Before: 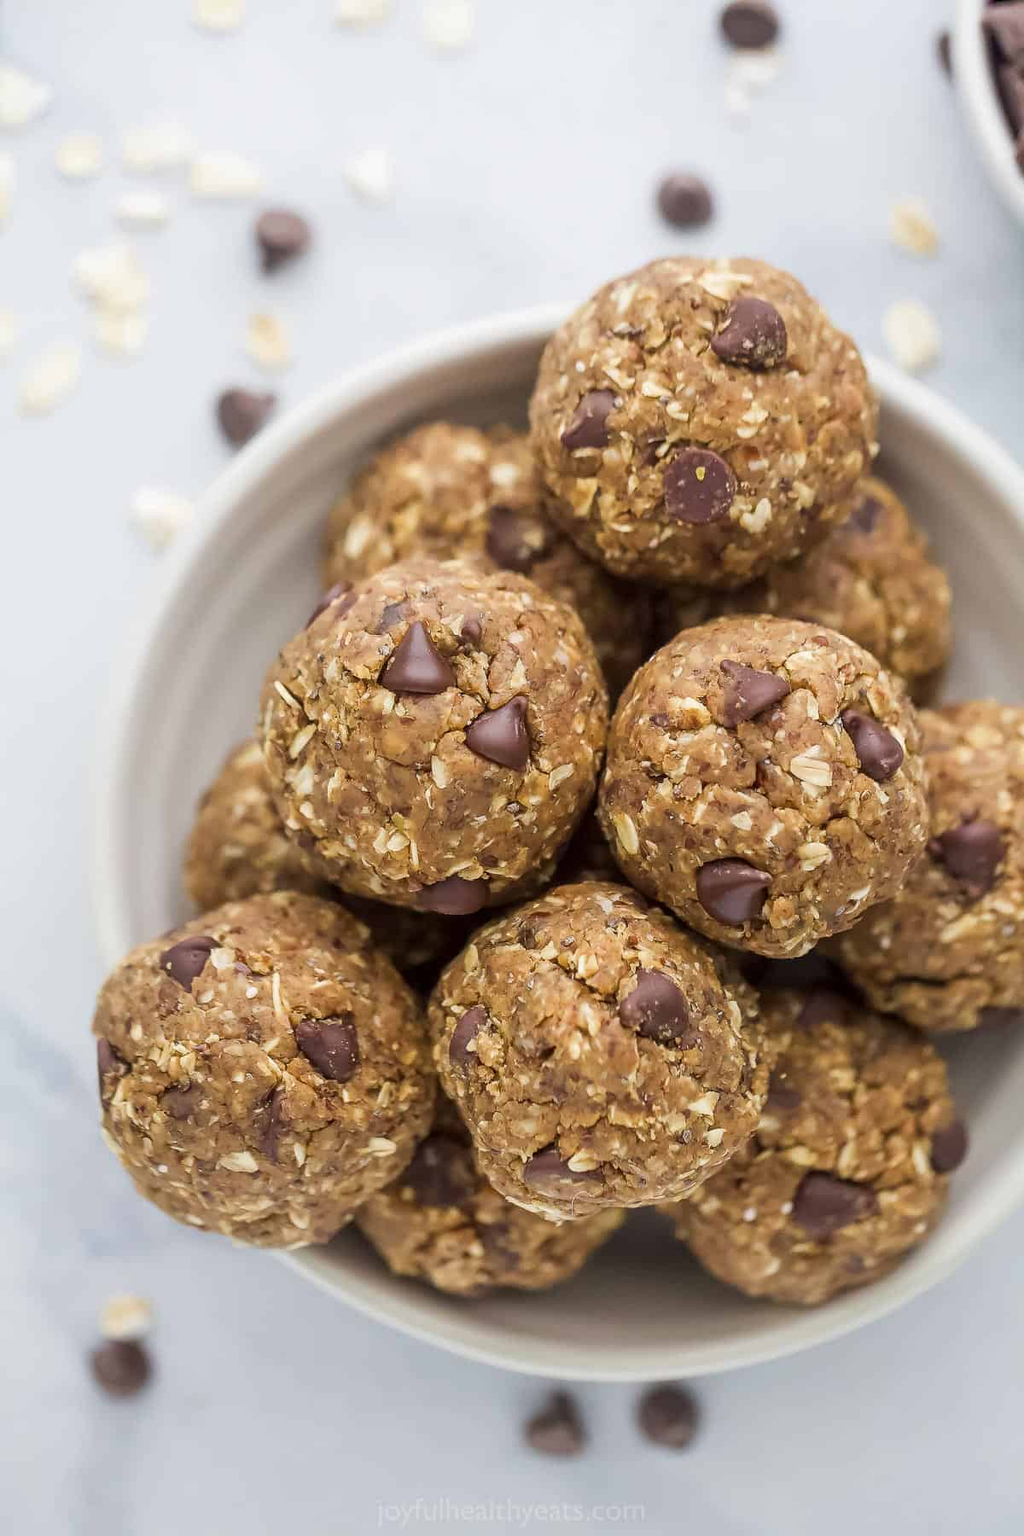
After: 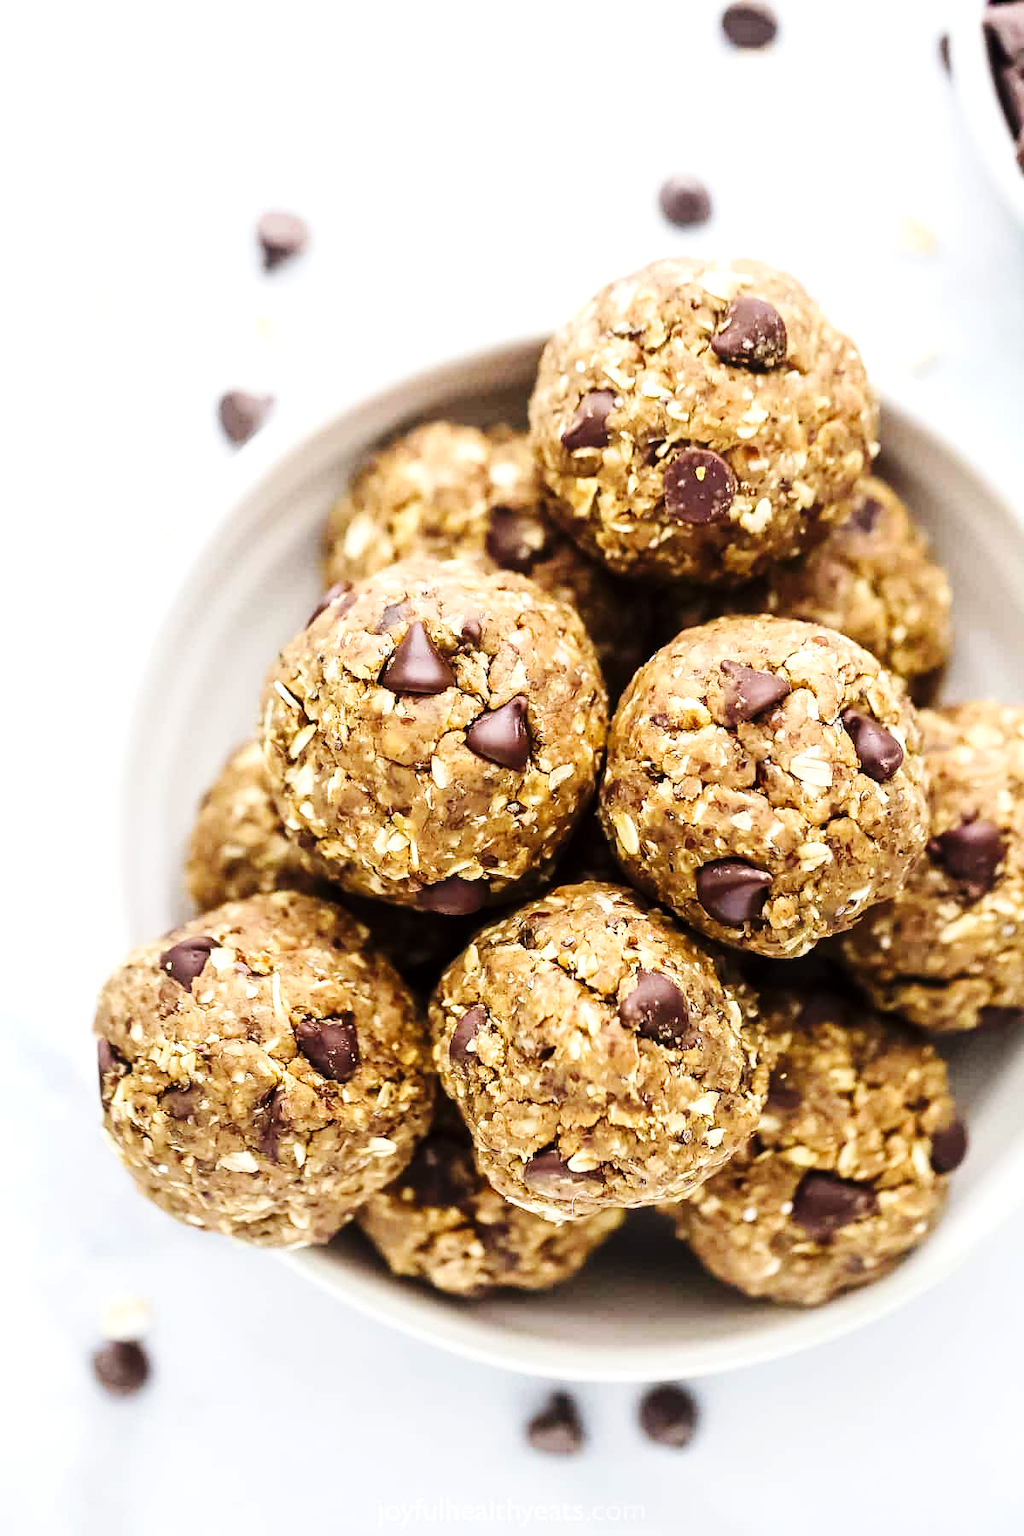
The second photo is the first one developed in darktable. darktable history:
tone equalizer: -8 EV -0.75 EV, -7 EV -0.7 EV, -6 EV -0.6 EV, -5 EV -0.4 EV, -3 EV 0.4 EV, -2 EV 0.6 EV, -1 EV 0.7 EV, +0 EV 0.75 EV, edges refinement/feathering 500, mask exposure compensation -1.57 EV, preserve details no
base curve: curves: ch0 [(0, 0) (0.036, 0.025) (0.121, 0.166) (0.206, 0.329) (0.605, 0.79) (1, 1)], preserve colors none
